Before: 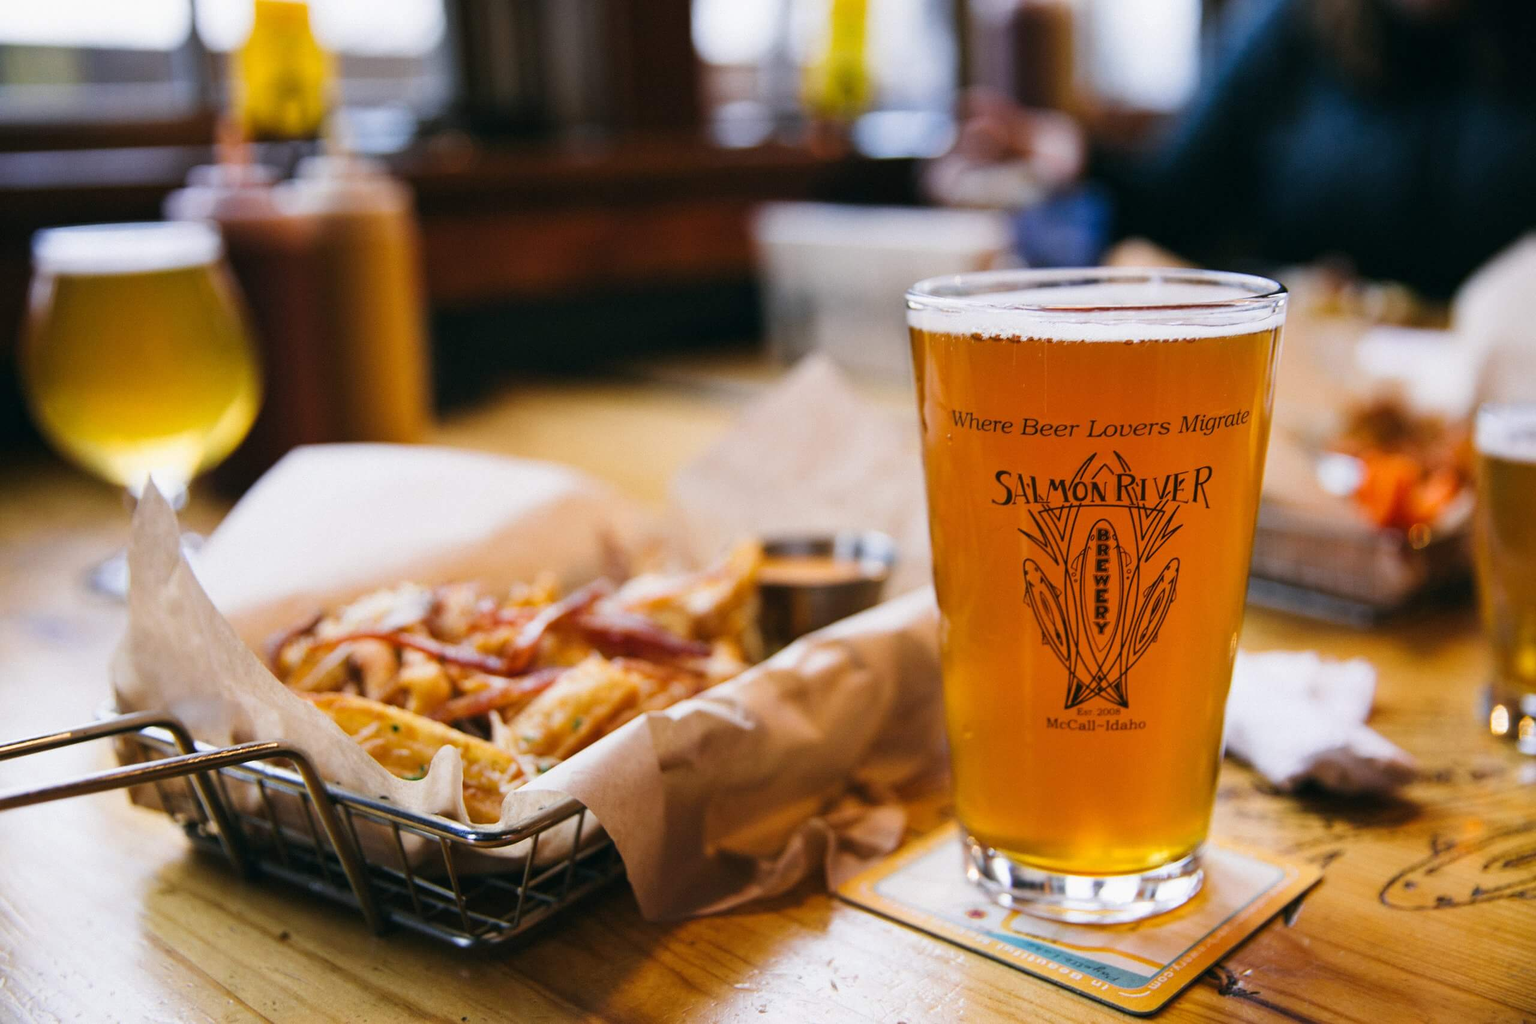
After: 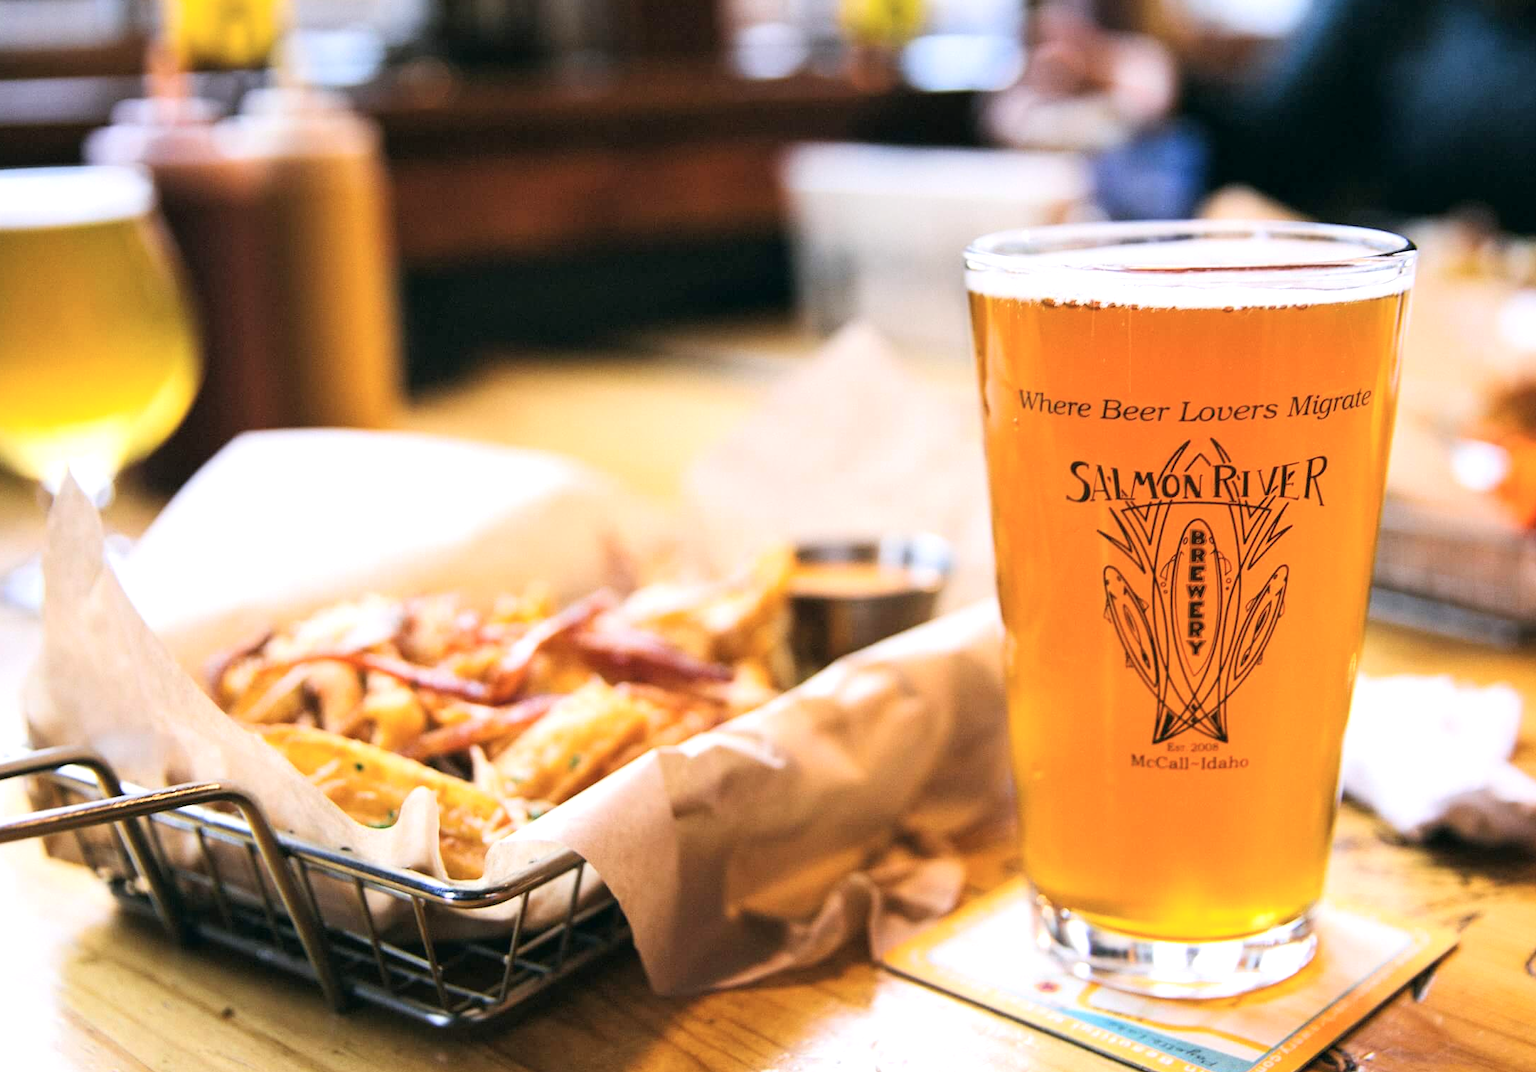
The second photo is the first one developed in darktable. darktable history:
crop: left 6.053%, top 8.022%, right 9.542%, bottom 3.633%
exposure: black level correction 0, exposure 0.498 EV, compensate exposure bias true, compensate highlight preservation false
tone curve: curves: ch0 [(0, 0) (0.004, 0.001) (0.133, 0.151) (0.325, 0.399) (0.475, 0.579) (0.832, 0.902) (1, 1)], color space Lab, independent channels, preserve colors none
